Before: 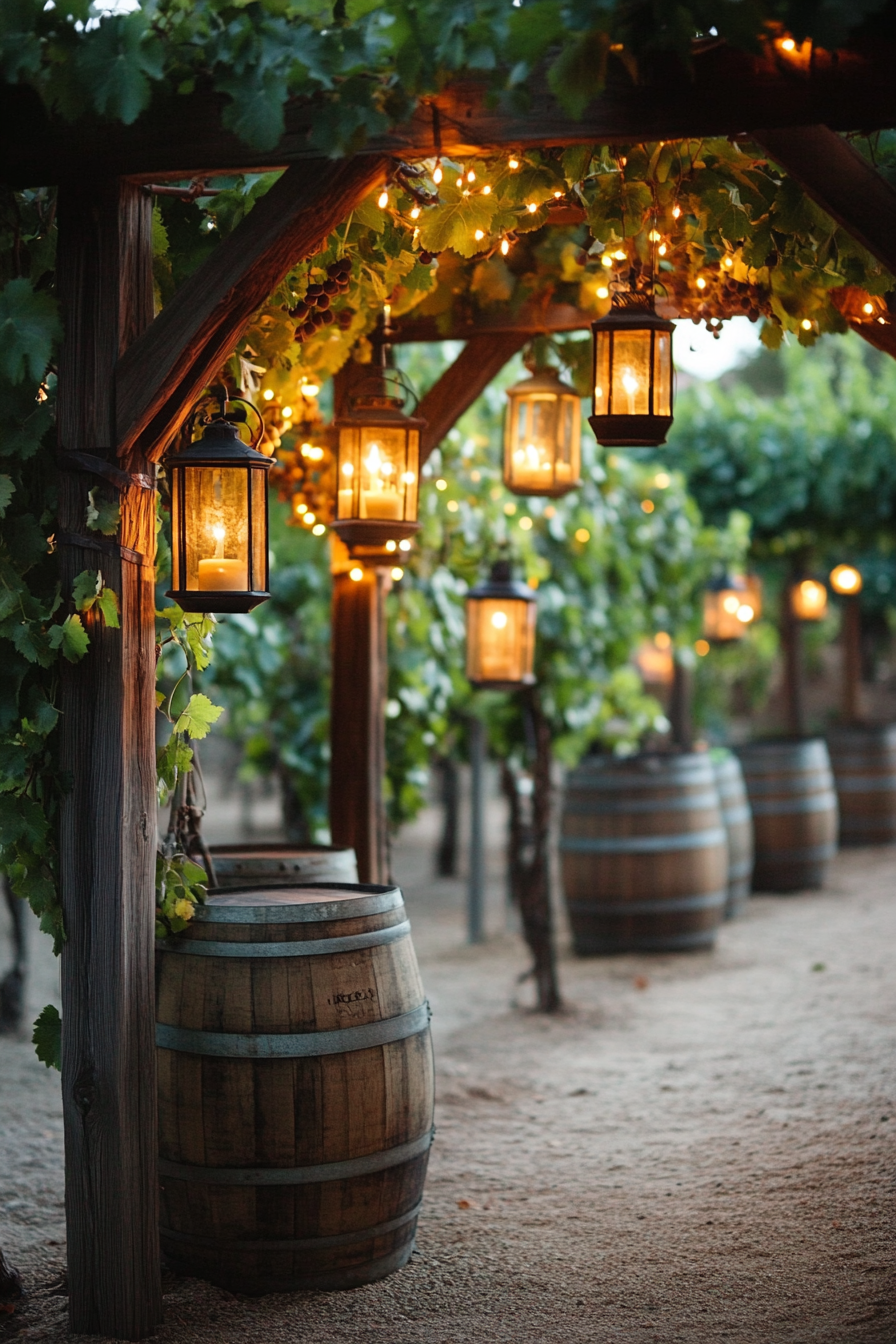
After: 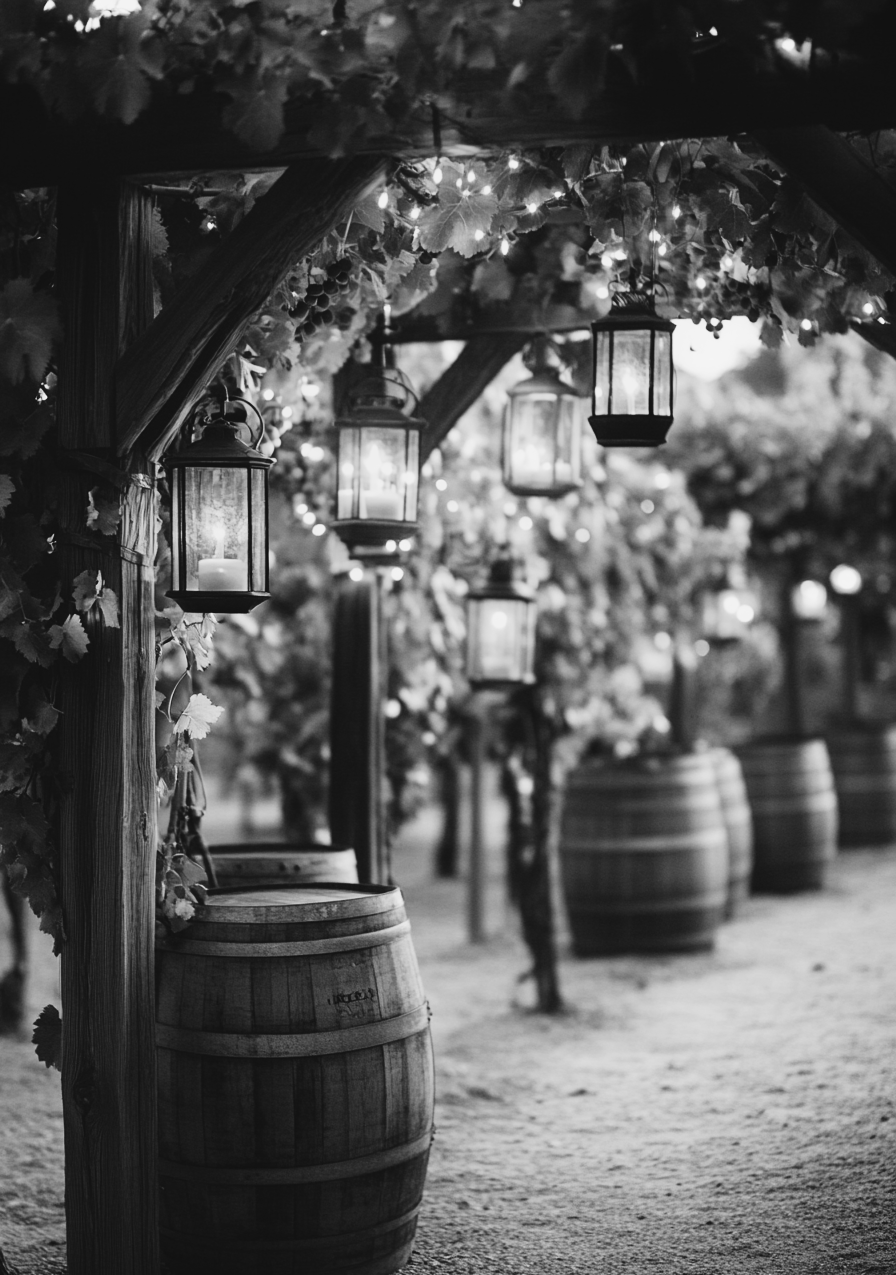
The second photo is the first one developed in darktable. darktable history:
monochrome: on, module defaults
exposure: black level correction -0.016, exposure -1.018 EV, compensate highlight preservation false
crop and rotate: top 0%, bottom 5.097%
white balance: red 1, blue 1
base curve: curves: ch0 [(0, 0) (0.007, 0.004) (0.027, 0.03) (0.046, 0.07) (0.207, 0.54) (0.442, 0.872) (0.673, 0.972) (1, 1)], preserve colors none
